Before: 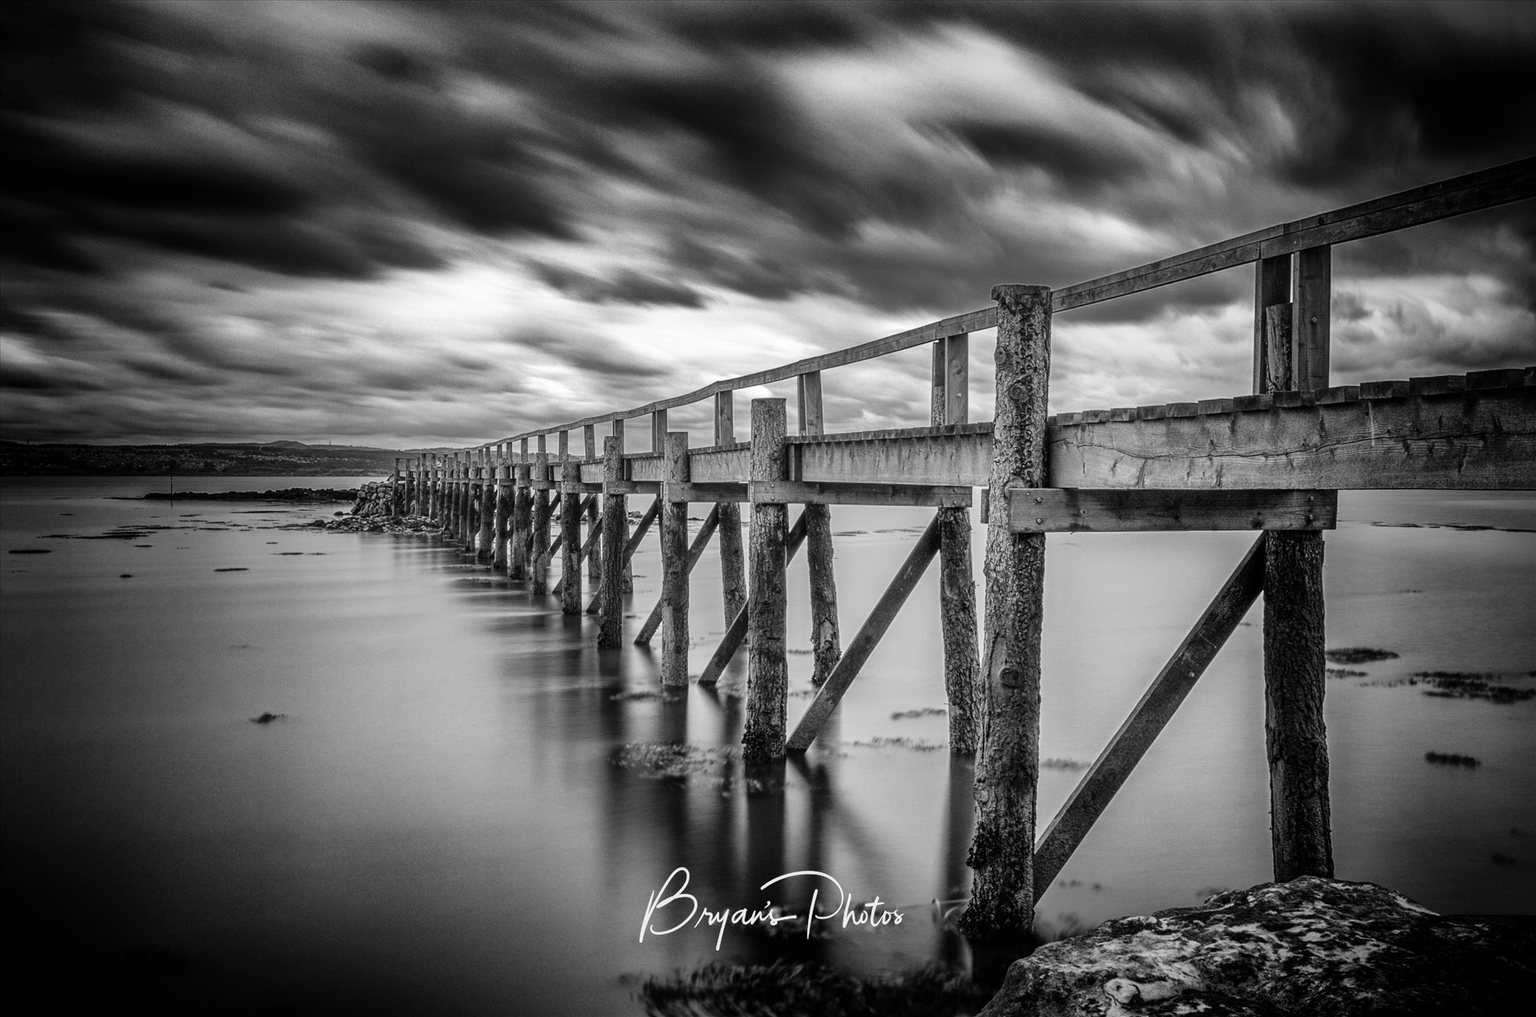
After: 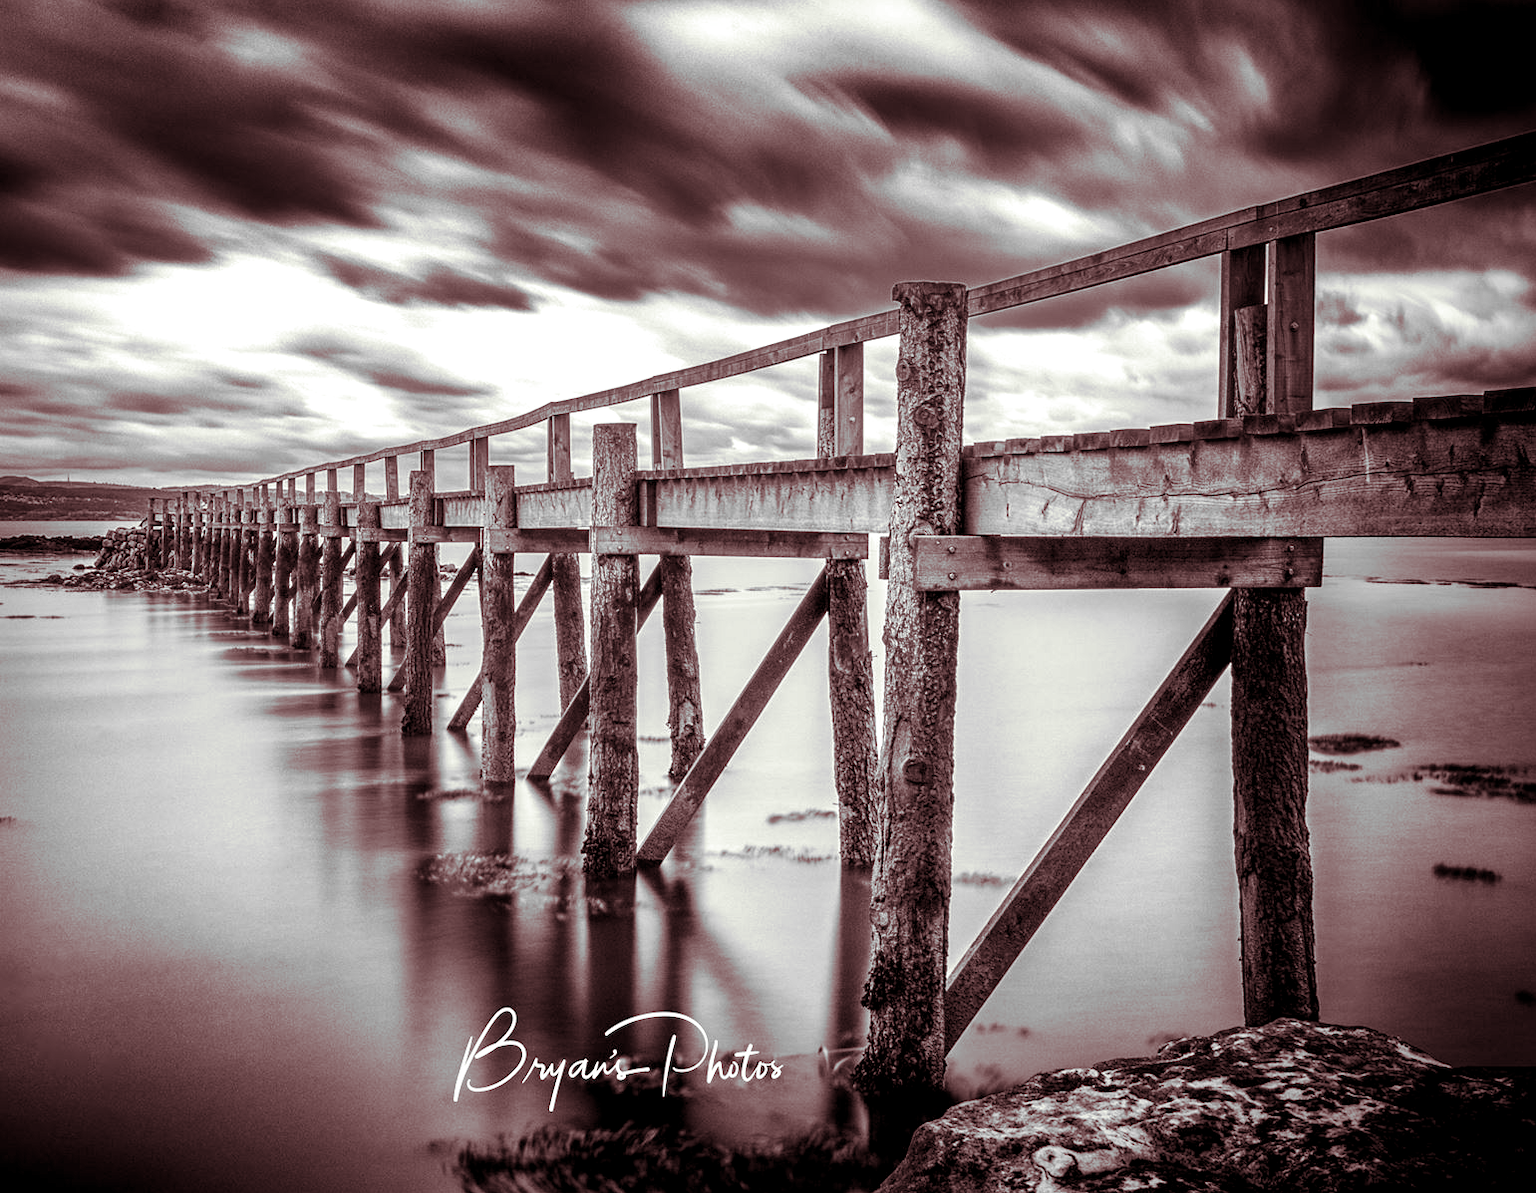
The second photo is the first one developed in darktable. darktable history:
split-toning: on, module defaults
exposure: black level correction 0.001, exposure 0.5 EV, compensate exposure bias true, compensate highlight preservation false
local contrast: highlights 100%, shadows 100%, detail 120%, midtone range 0.2
crop and rotate: left 17.959%, top 5.771%, right 1.742%
